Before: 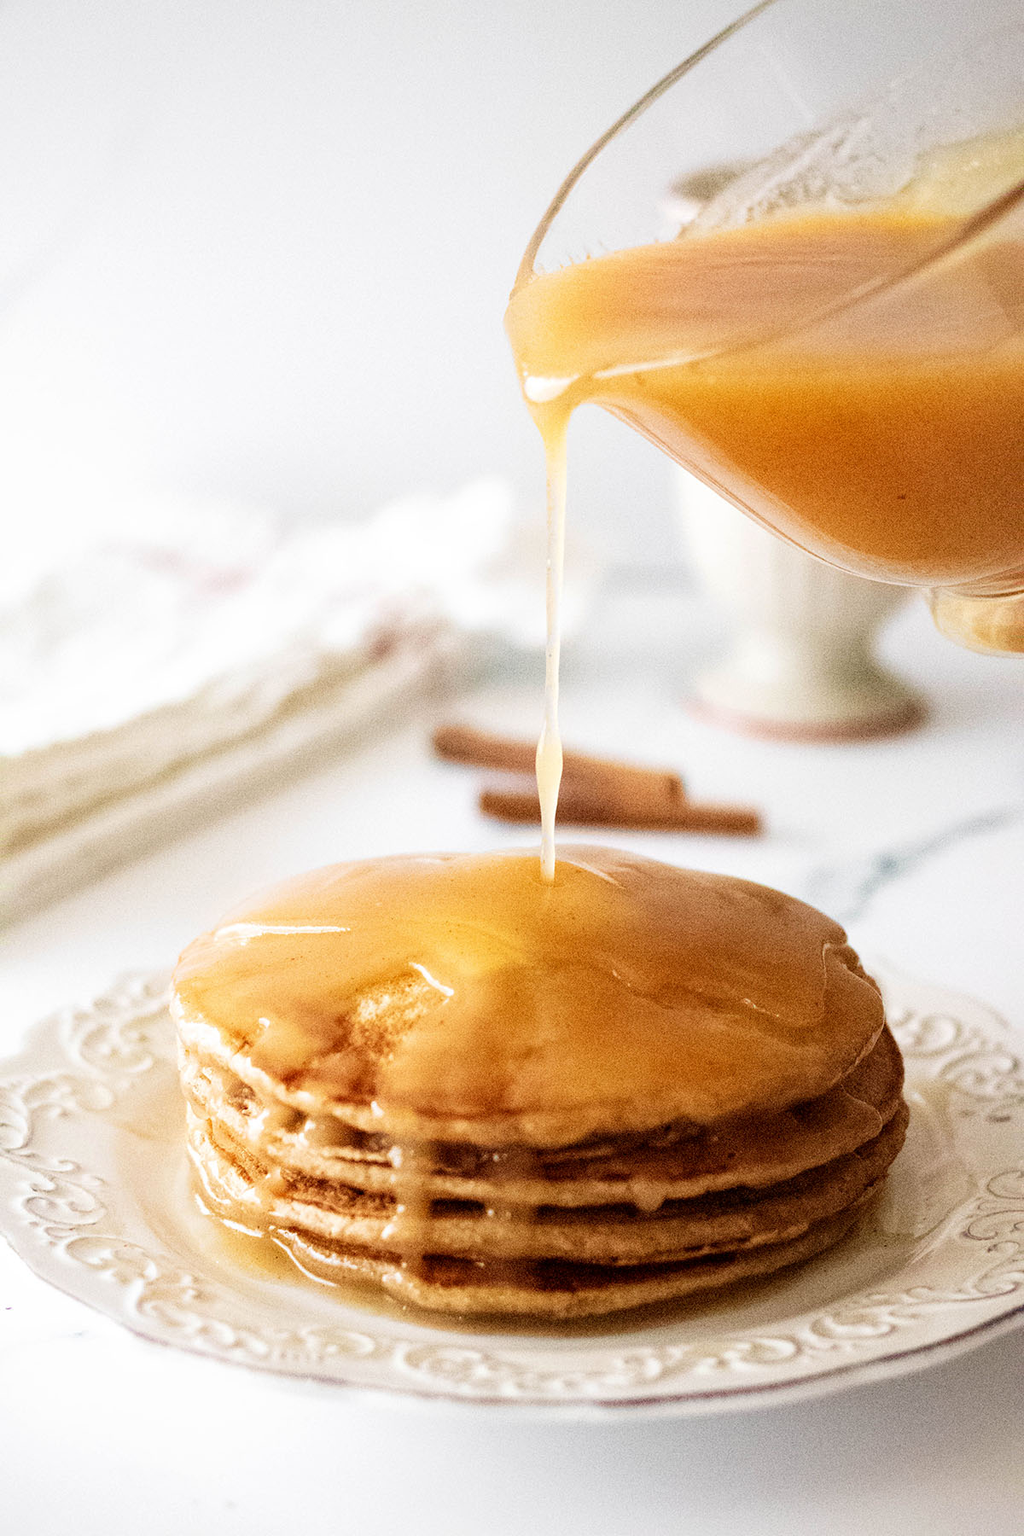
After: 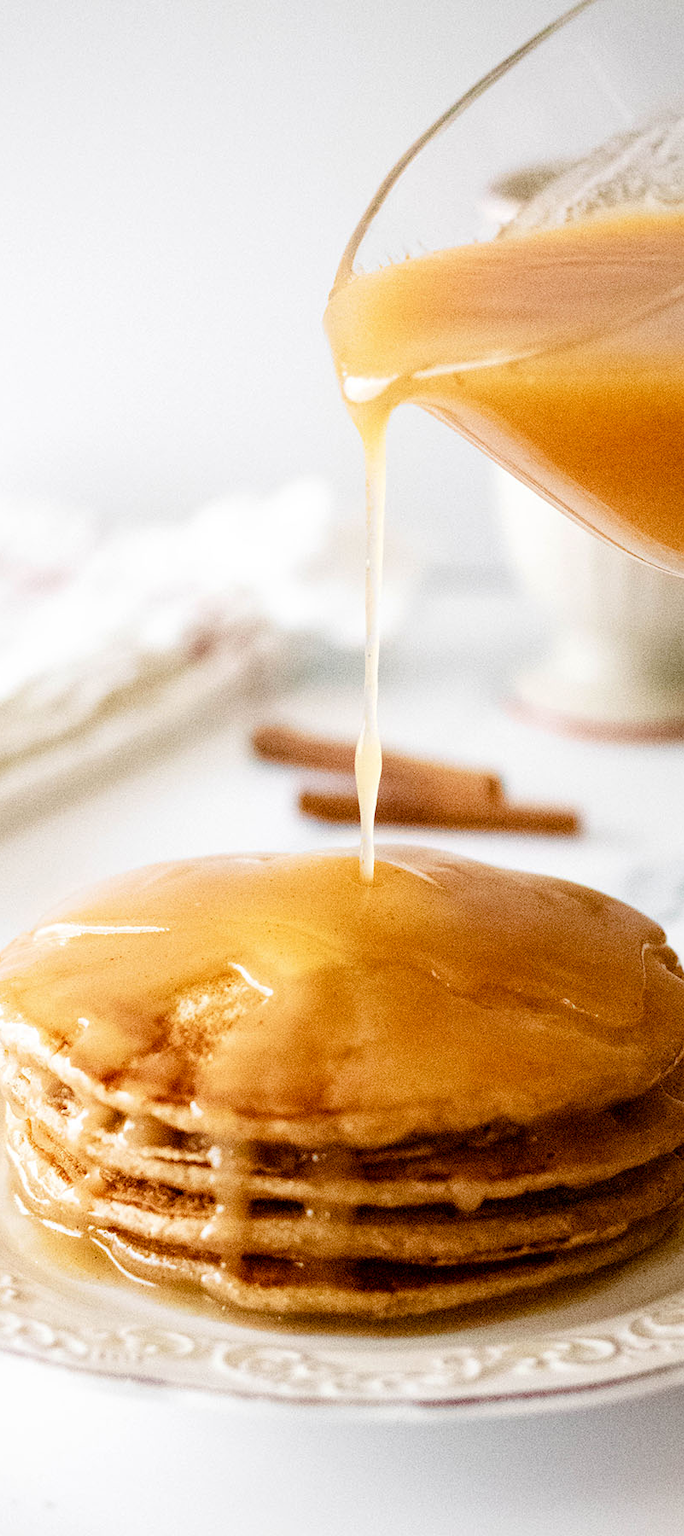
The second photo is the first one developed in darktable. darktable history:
crop and rotate: left 17.732%, right 15.423%
color balance rgb: perceptual saturation grading › global saturation 20%, perceptual saturation grading › highlights -25%, perceptual saturation grading › shadows 25%
